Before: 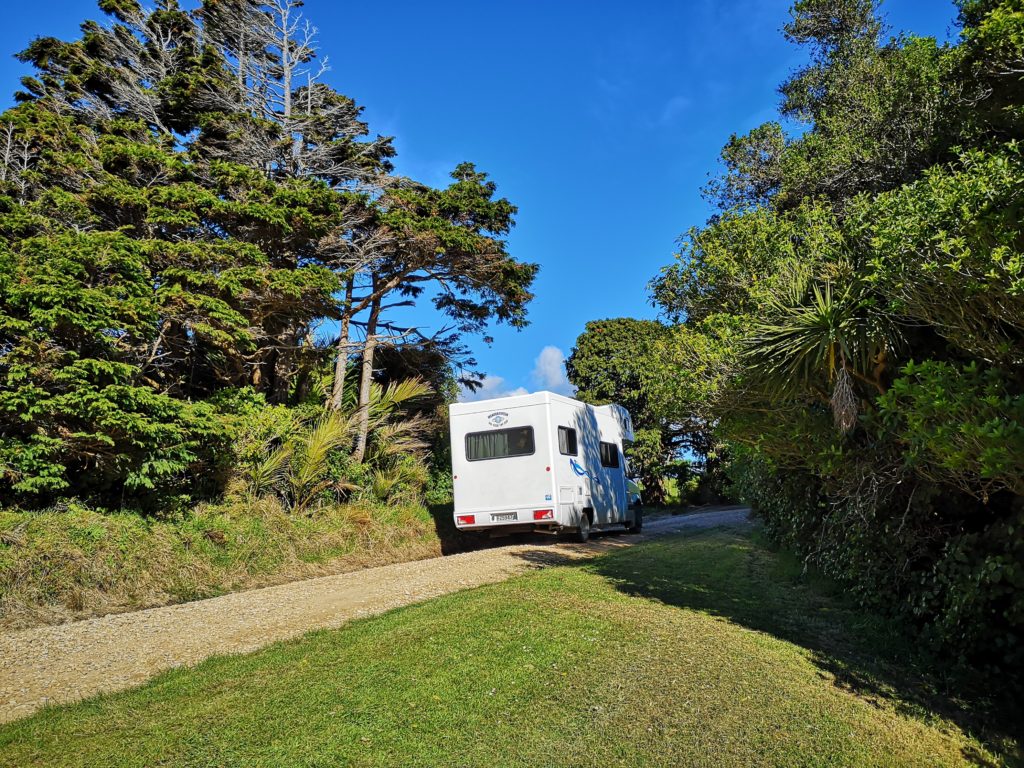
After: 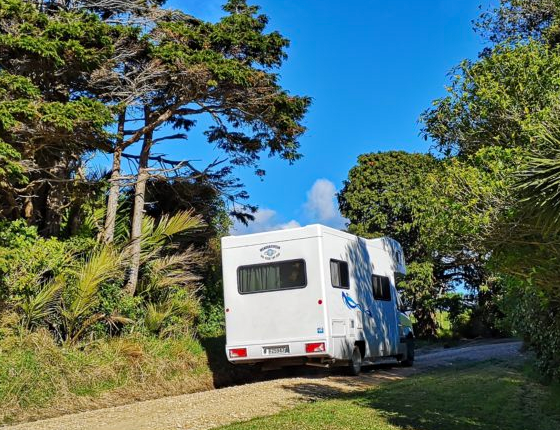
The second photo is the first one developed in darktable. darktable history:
haze removal: adaptive false
crop and rotate: left 22.274%, top 21.761%, right 22.993%, bottom 22.144%
